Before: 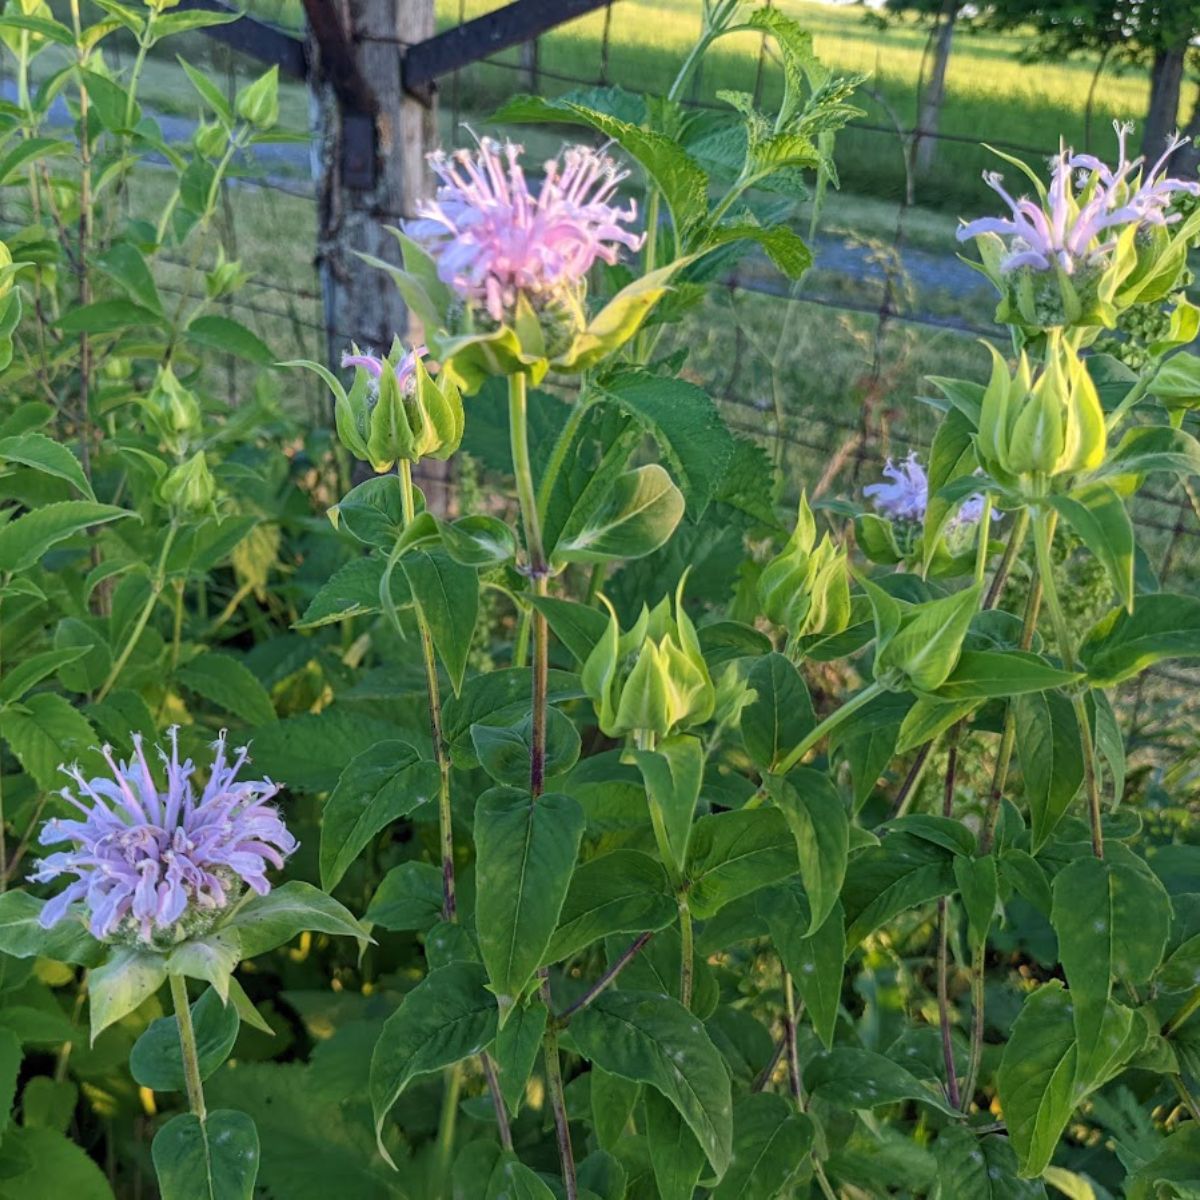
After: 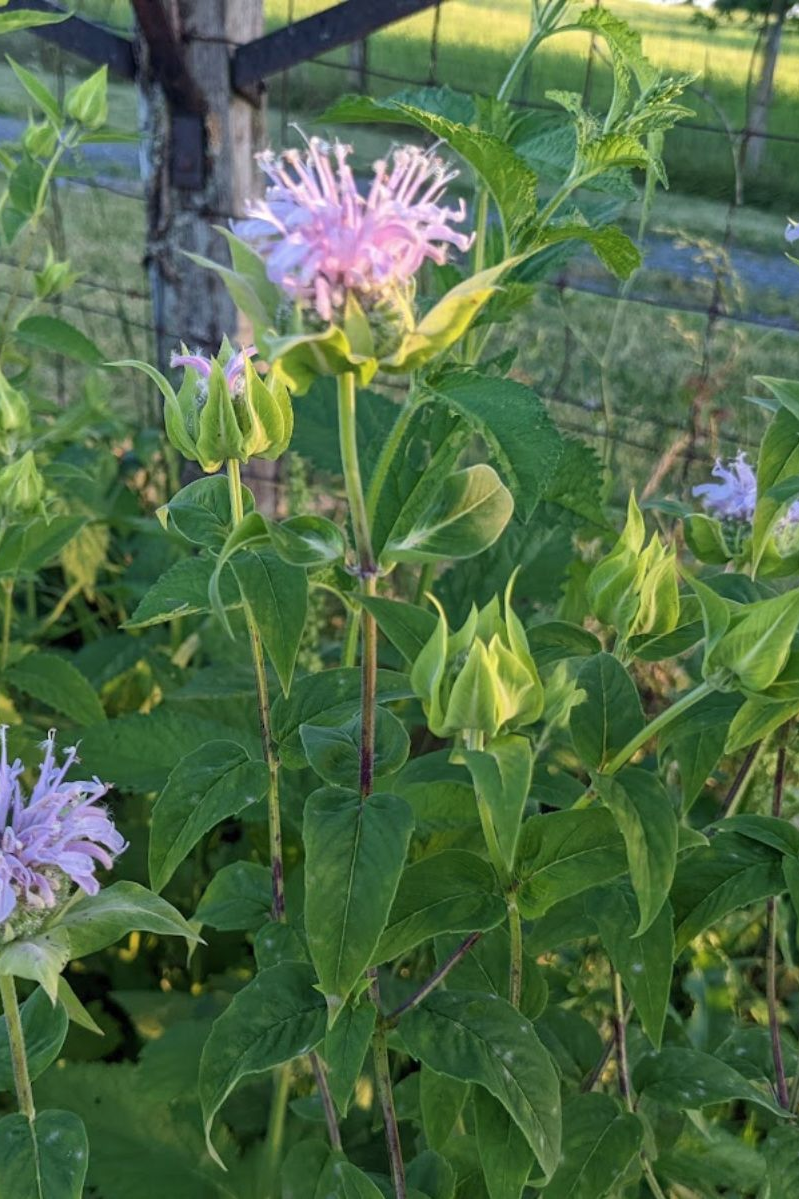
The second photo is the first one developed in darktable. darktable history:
crop and rotate: left 14.307%, right 19.061%
contrast brightness saturation: saturation -0.064
